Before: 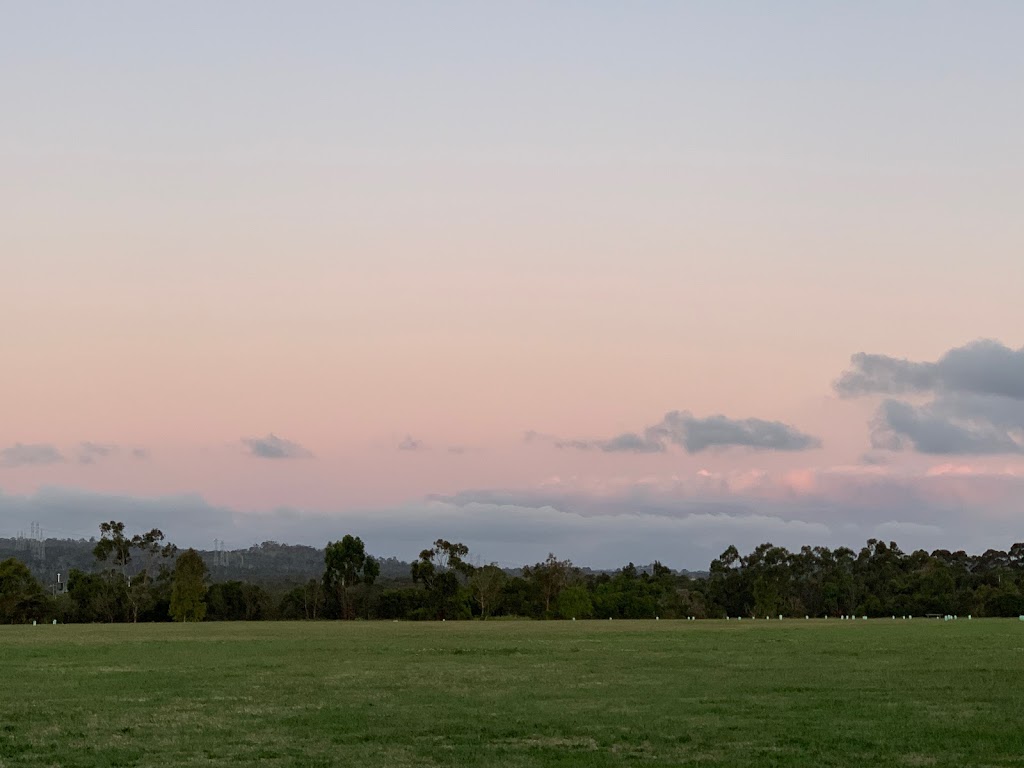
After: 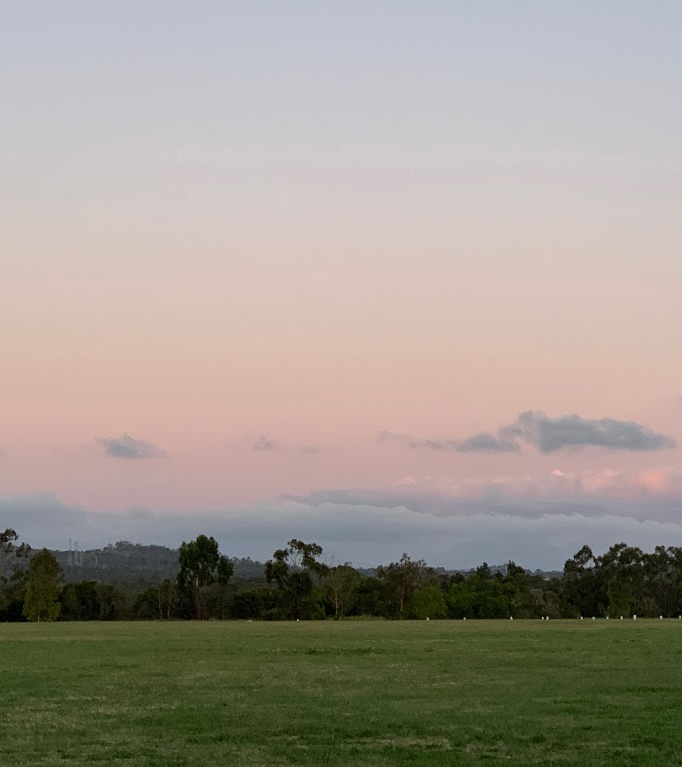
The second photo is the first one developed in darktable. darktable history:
shadows and highlights: shadows 2.61, highlights -18.39, soften with gaussian
crop and rotate: left 14.289%, right 19.067%
